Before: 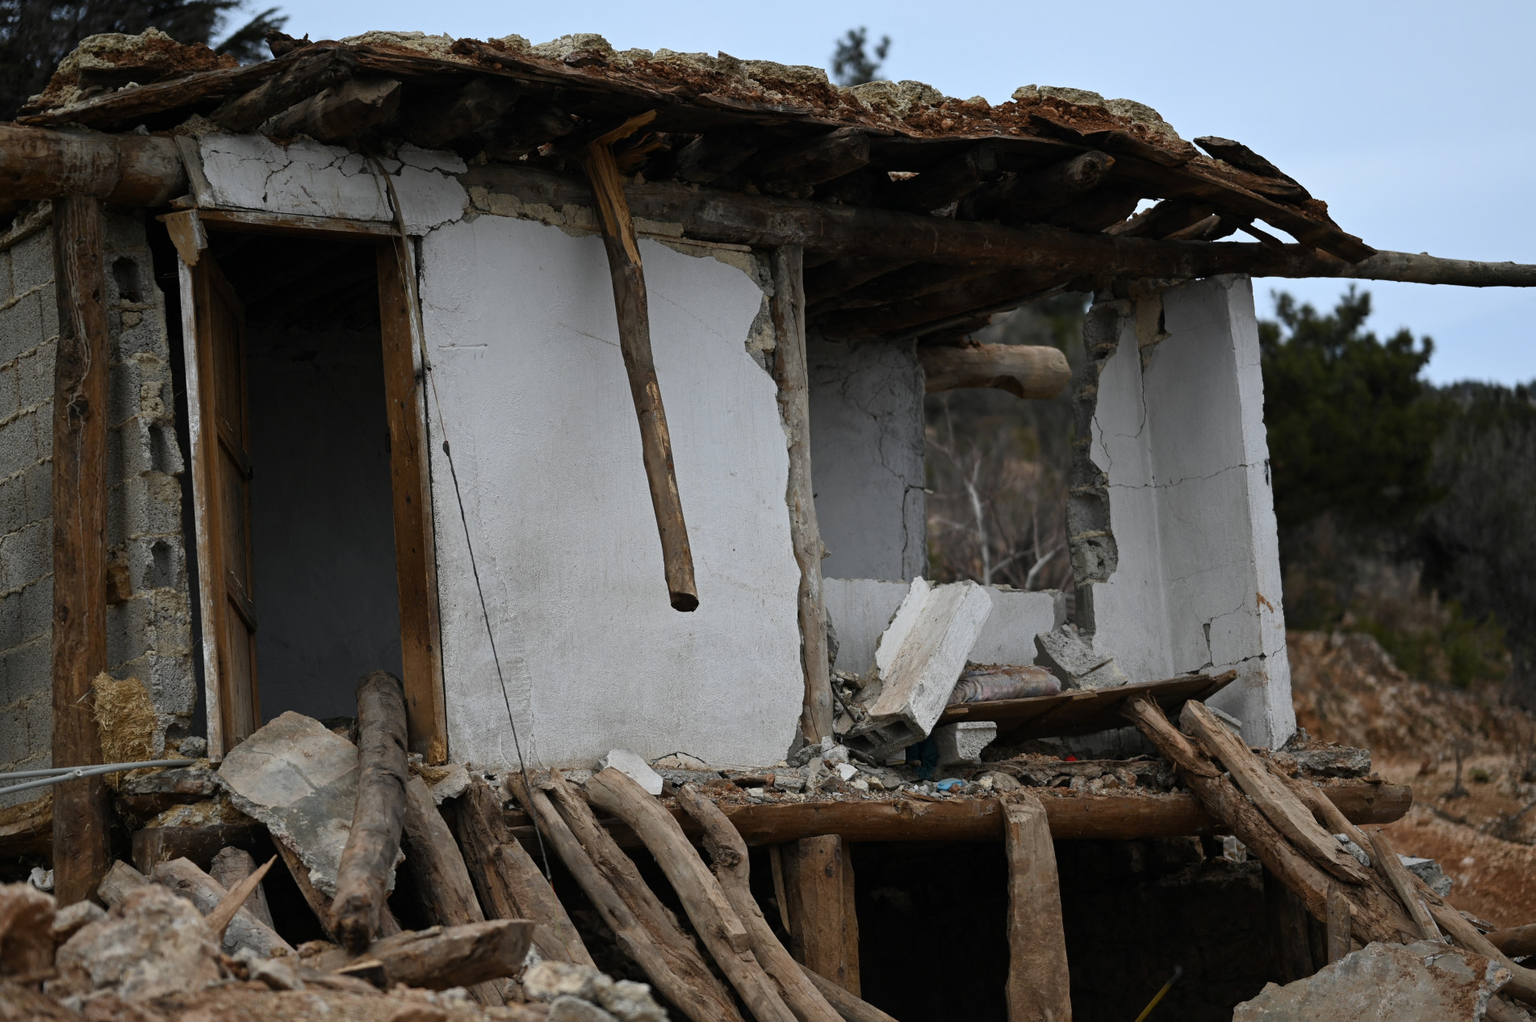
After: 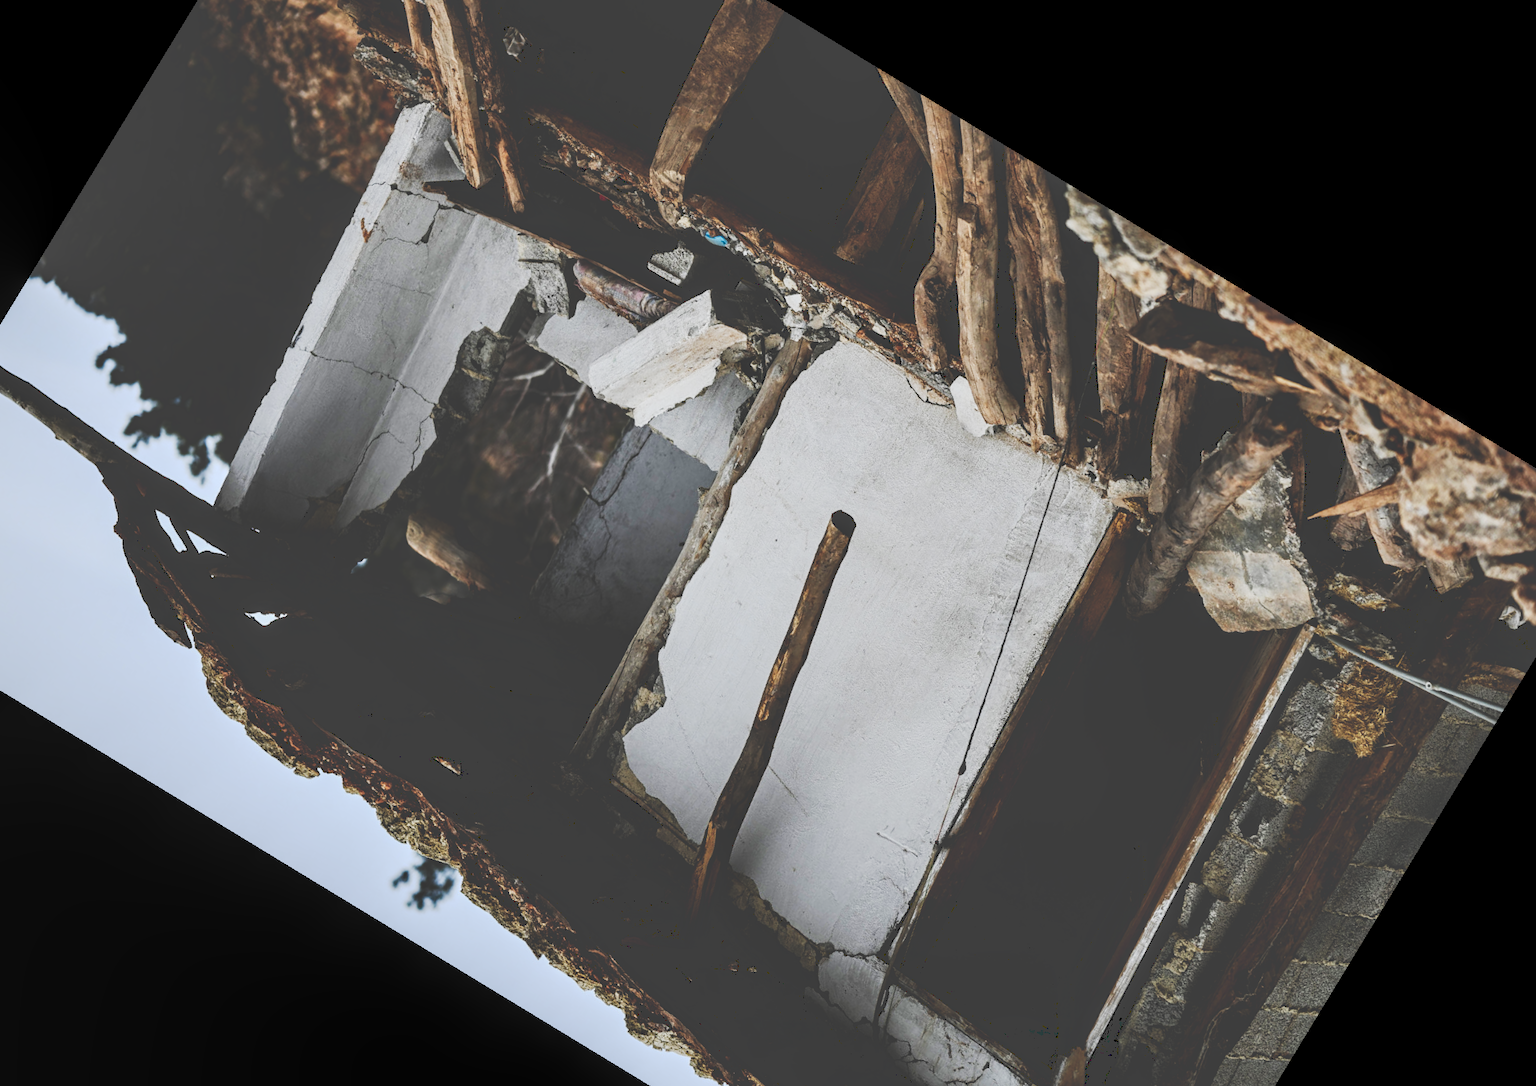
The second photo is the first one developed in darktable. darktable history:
crop and rotate: angle 148.68°, left 9.111%, top 15.603%, right 4.588%, bottom 17.041%
local contrast: on, module defaults
tone curve: curves: ch0 [(0, 0) (0.003, 0.26) (0.011, 0.26) (0.025, 0.26) (0.044, 0.257) (0.069, 0.257) (0.1, 0.257) (0.136, 0.255) (0.177, 0.258) (0.224, 0.272) (0.277, 0.294) (0.335, 0.346) (0.399, 0.422) (0.468, 0.536) (0.543, 0.657) (0.623, 0.757) (0.709, 0.823) (0.801, 0.872) (0.898, 0.92) (1, 1)], preserve colors none
